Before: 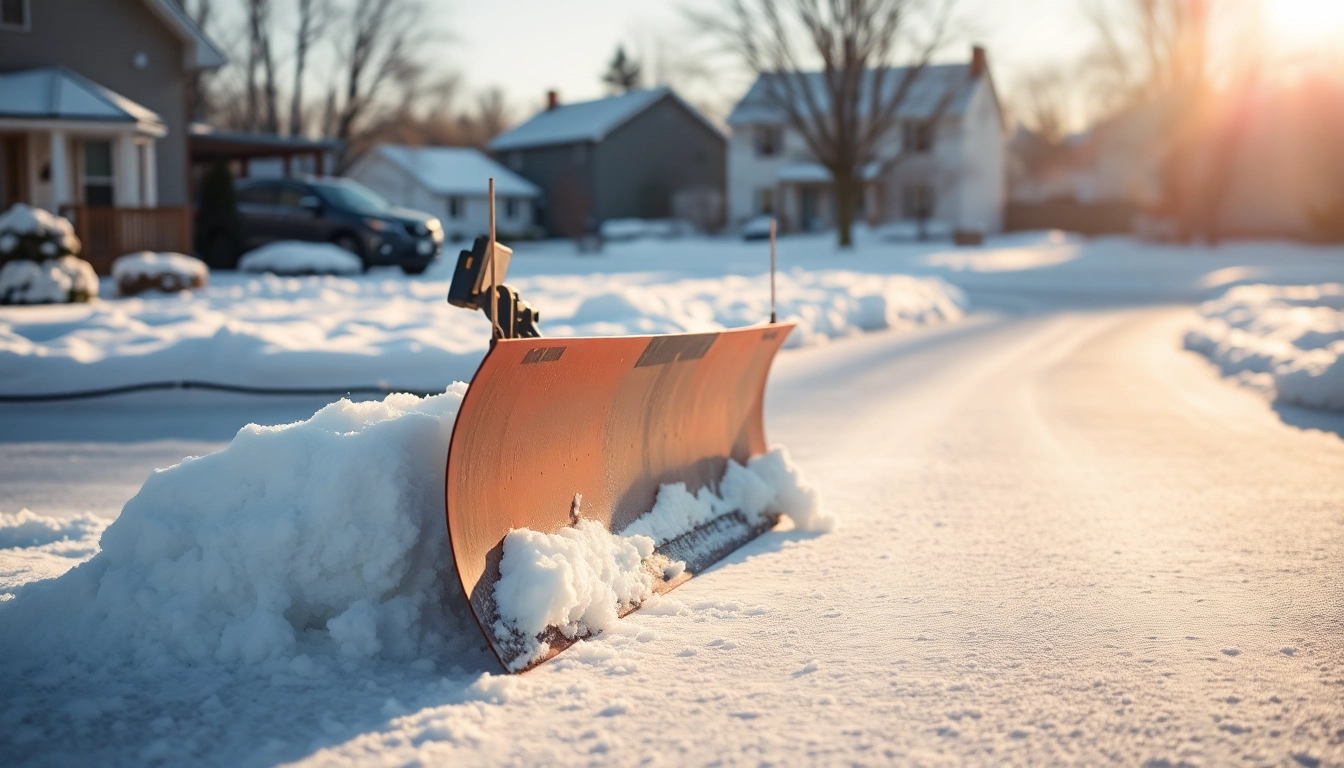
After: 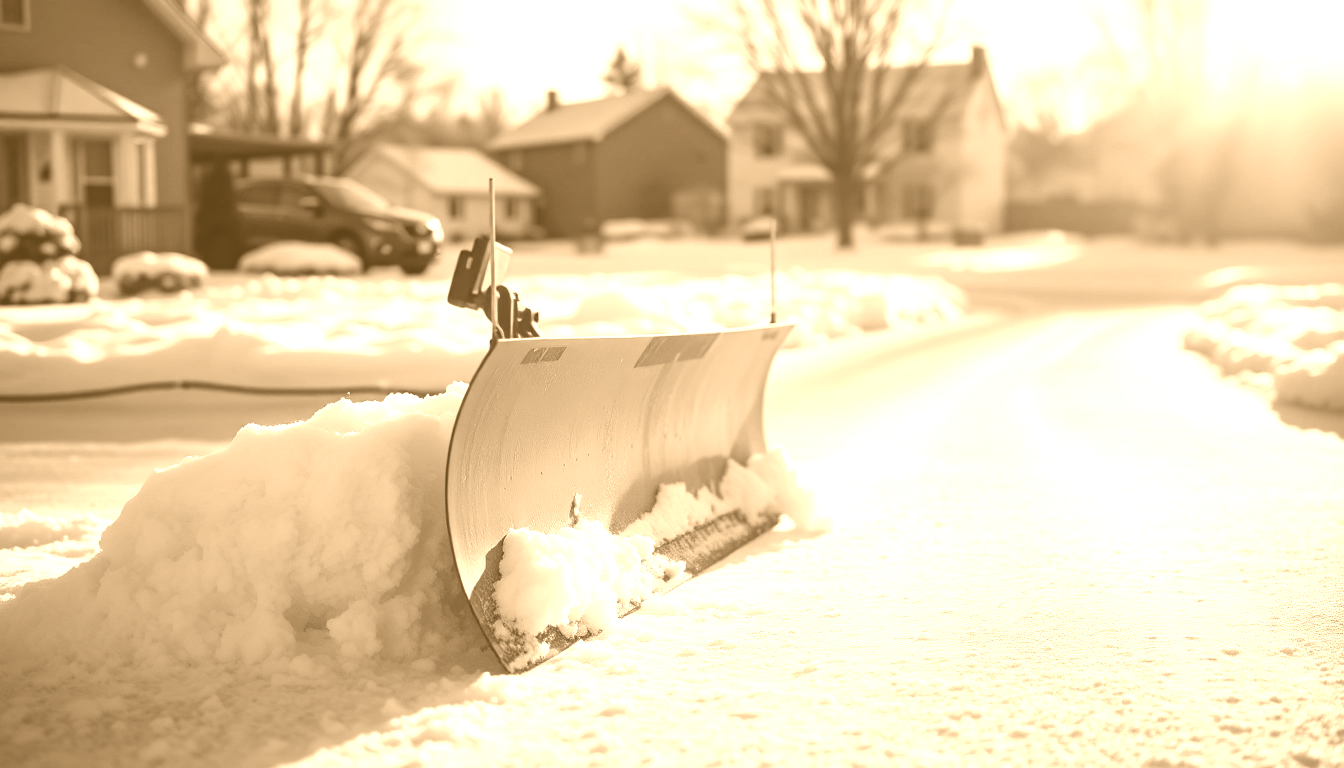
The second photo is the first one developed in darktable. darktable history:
tone equalizer: on, module defaults
colorize: hue 28.8°, source mix 100%
